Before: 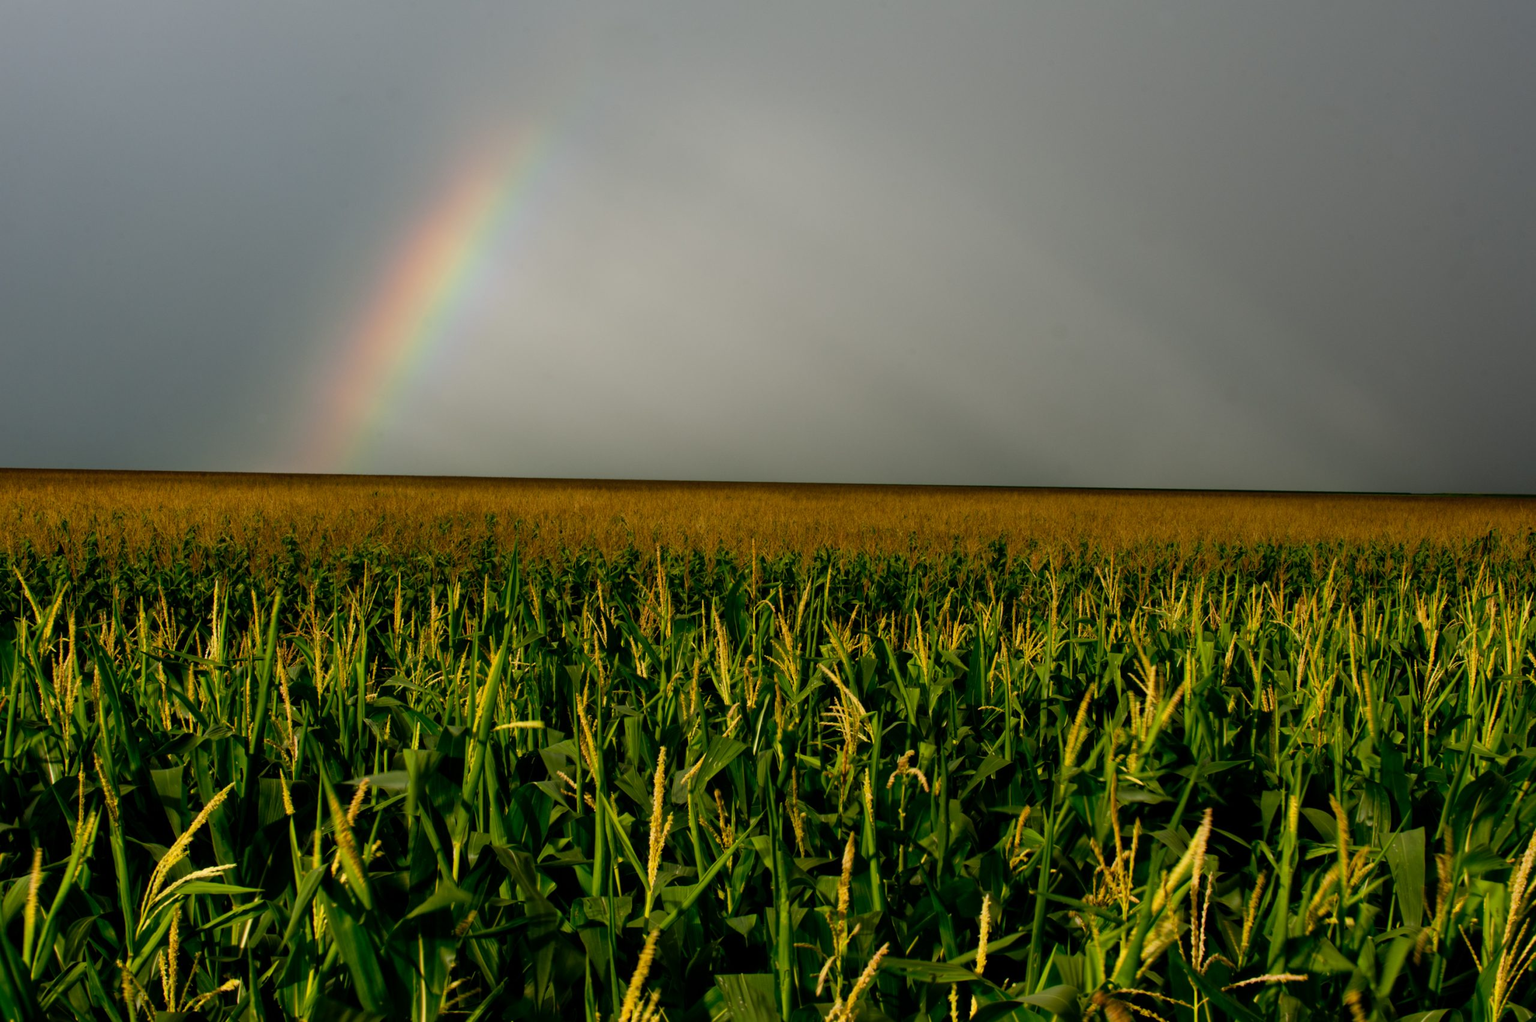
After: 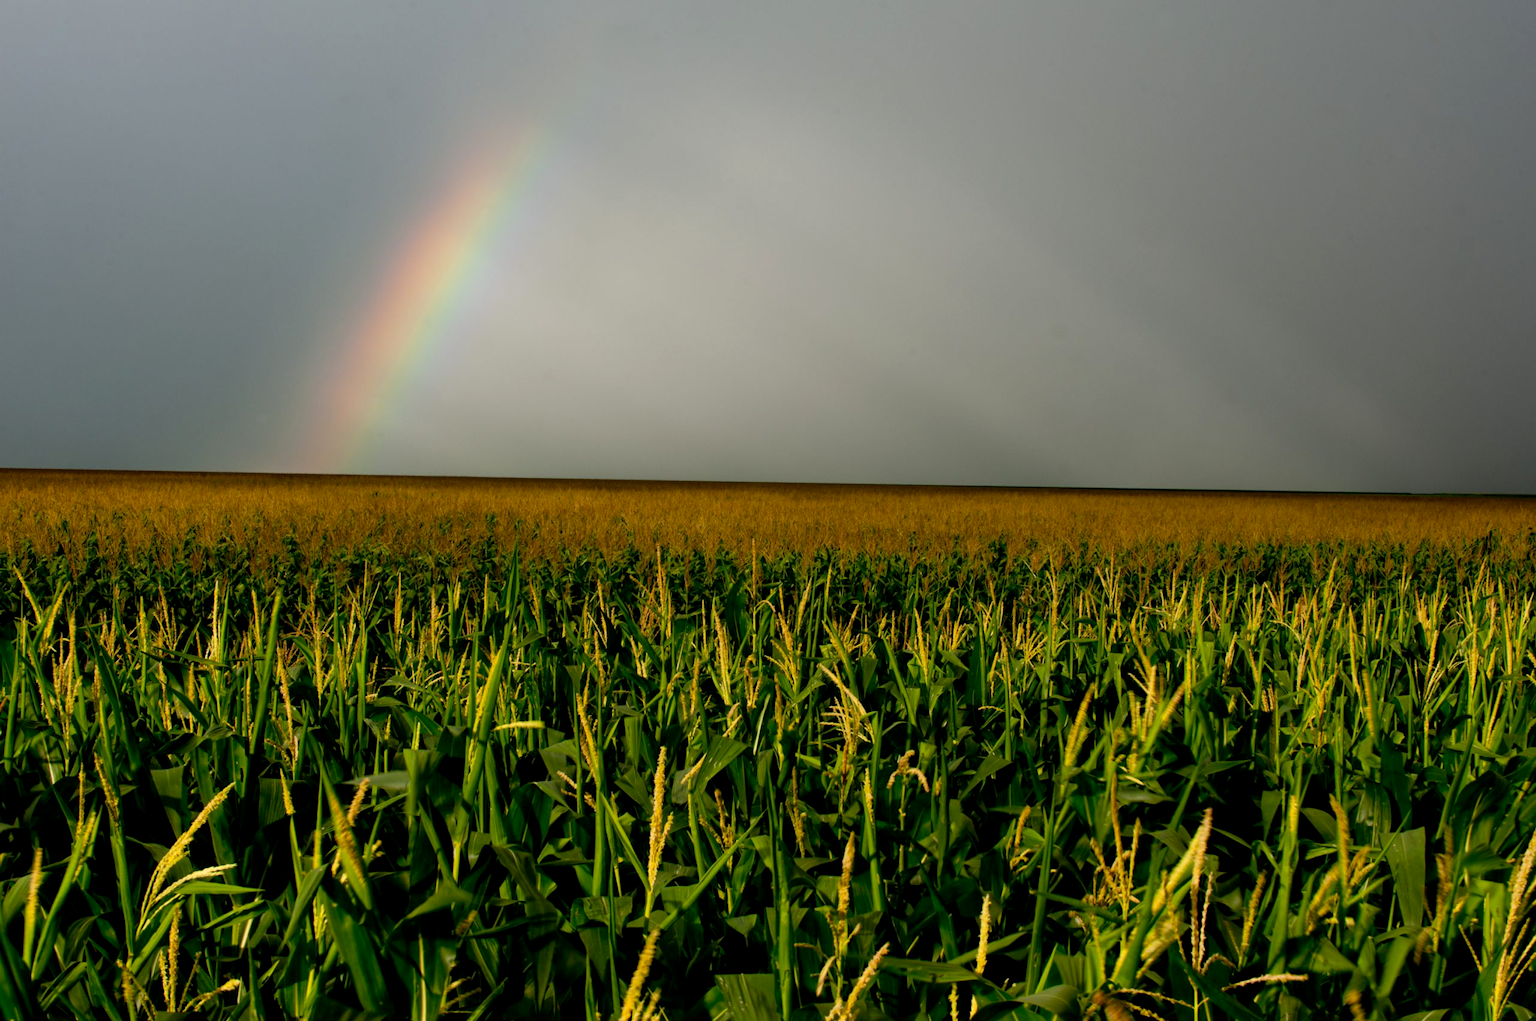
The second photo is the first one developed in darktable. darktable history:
exposure: black level correction 0.002, exposure 0.15 EV, compensate highlight preservation false
